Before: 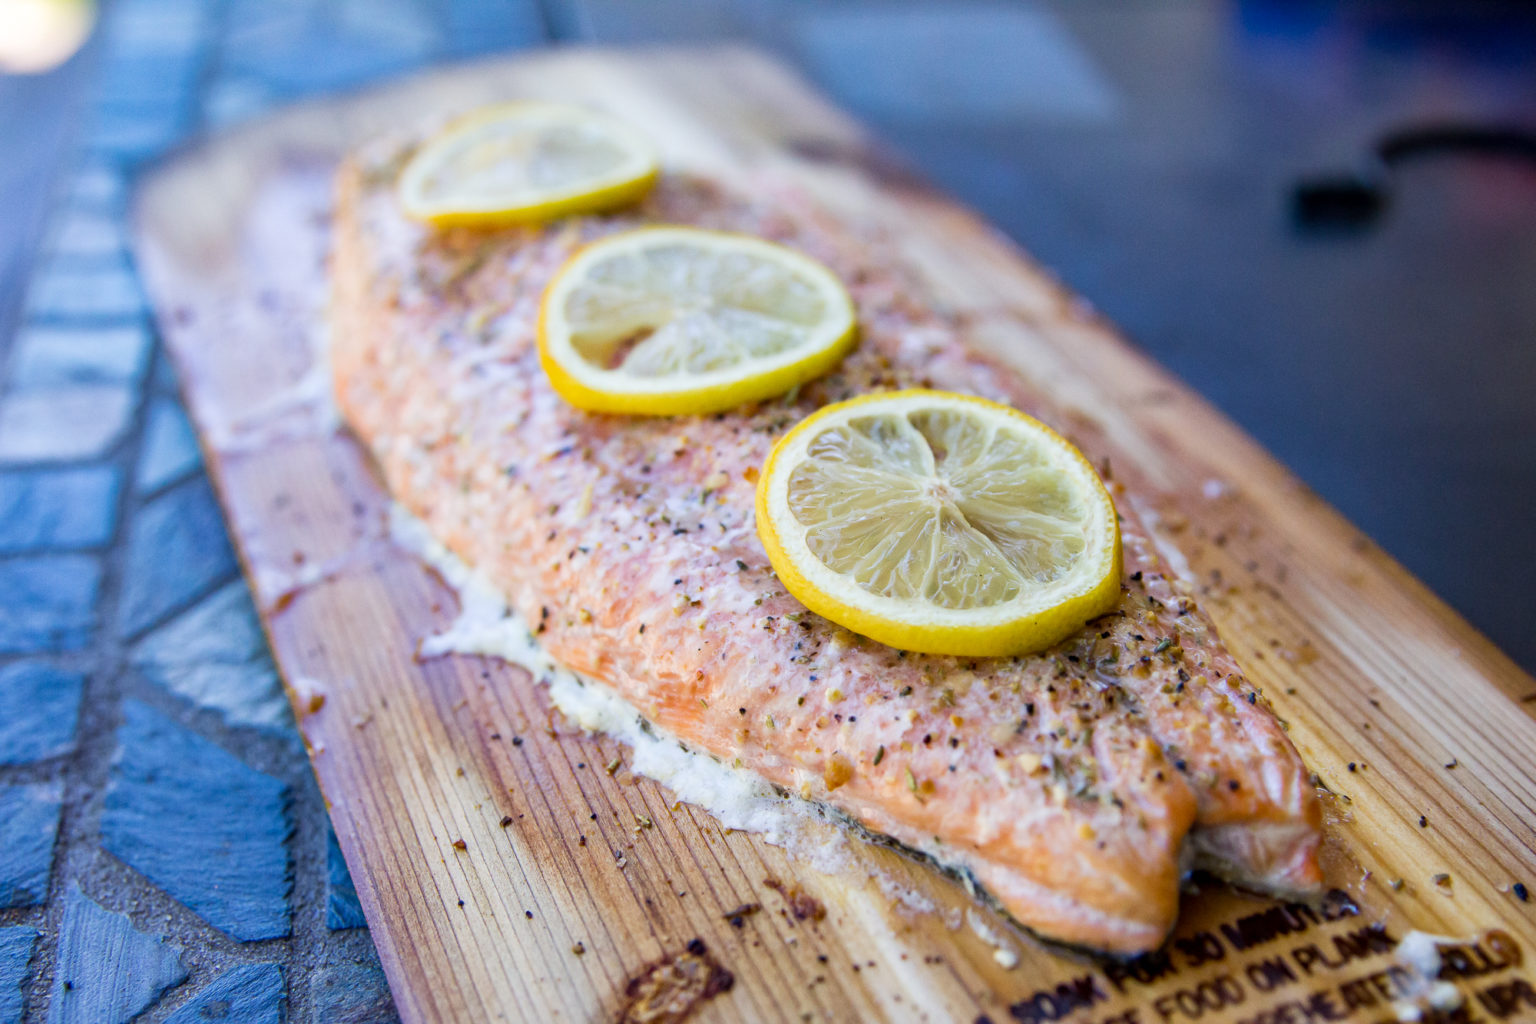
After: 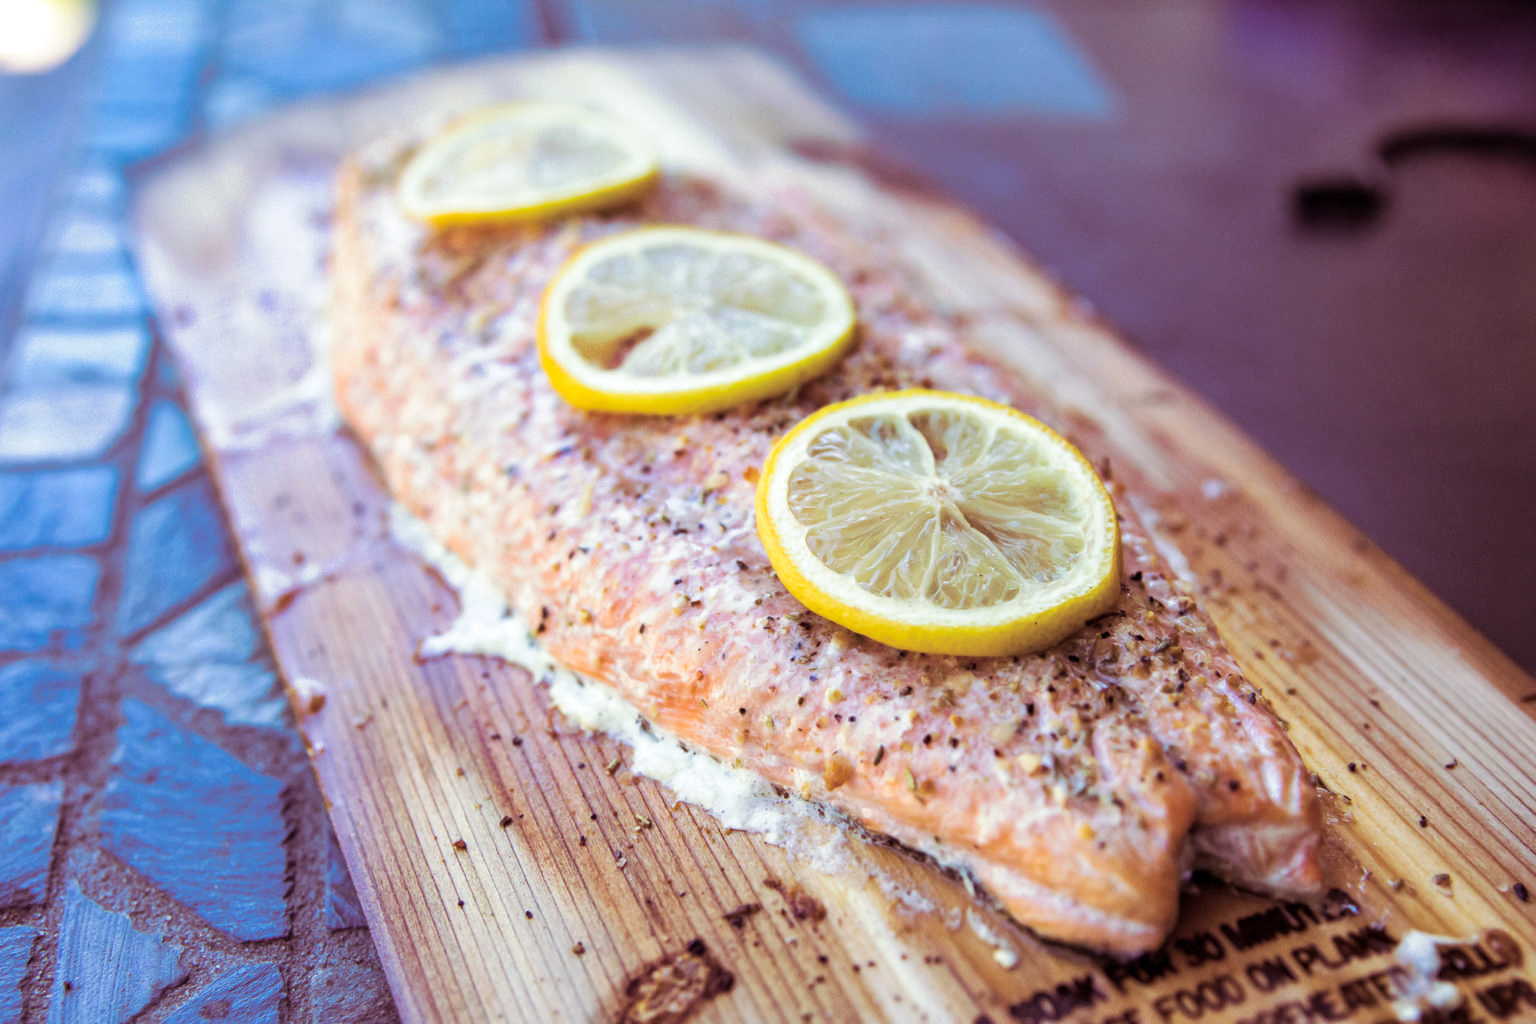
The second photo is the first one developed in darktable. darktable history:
split-toning: shadows › hue 360°
exposure: exposure 0.2 EV, compensate highlight preservation false
